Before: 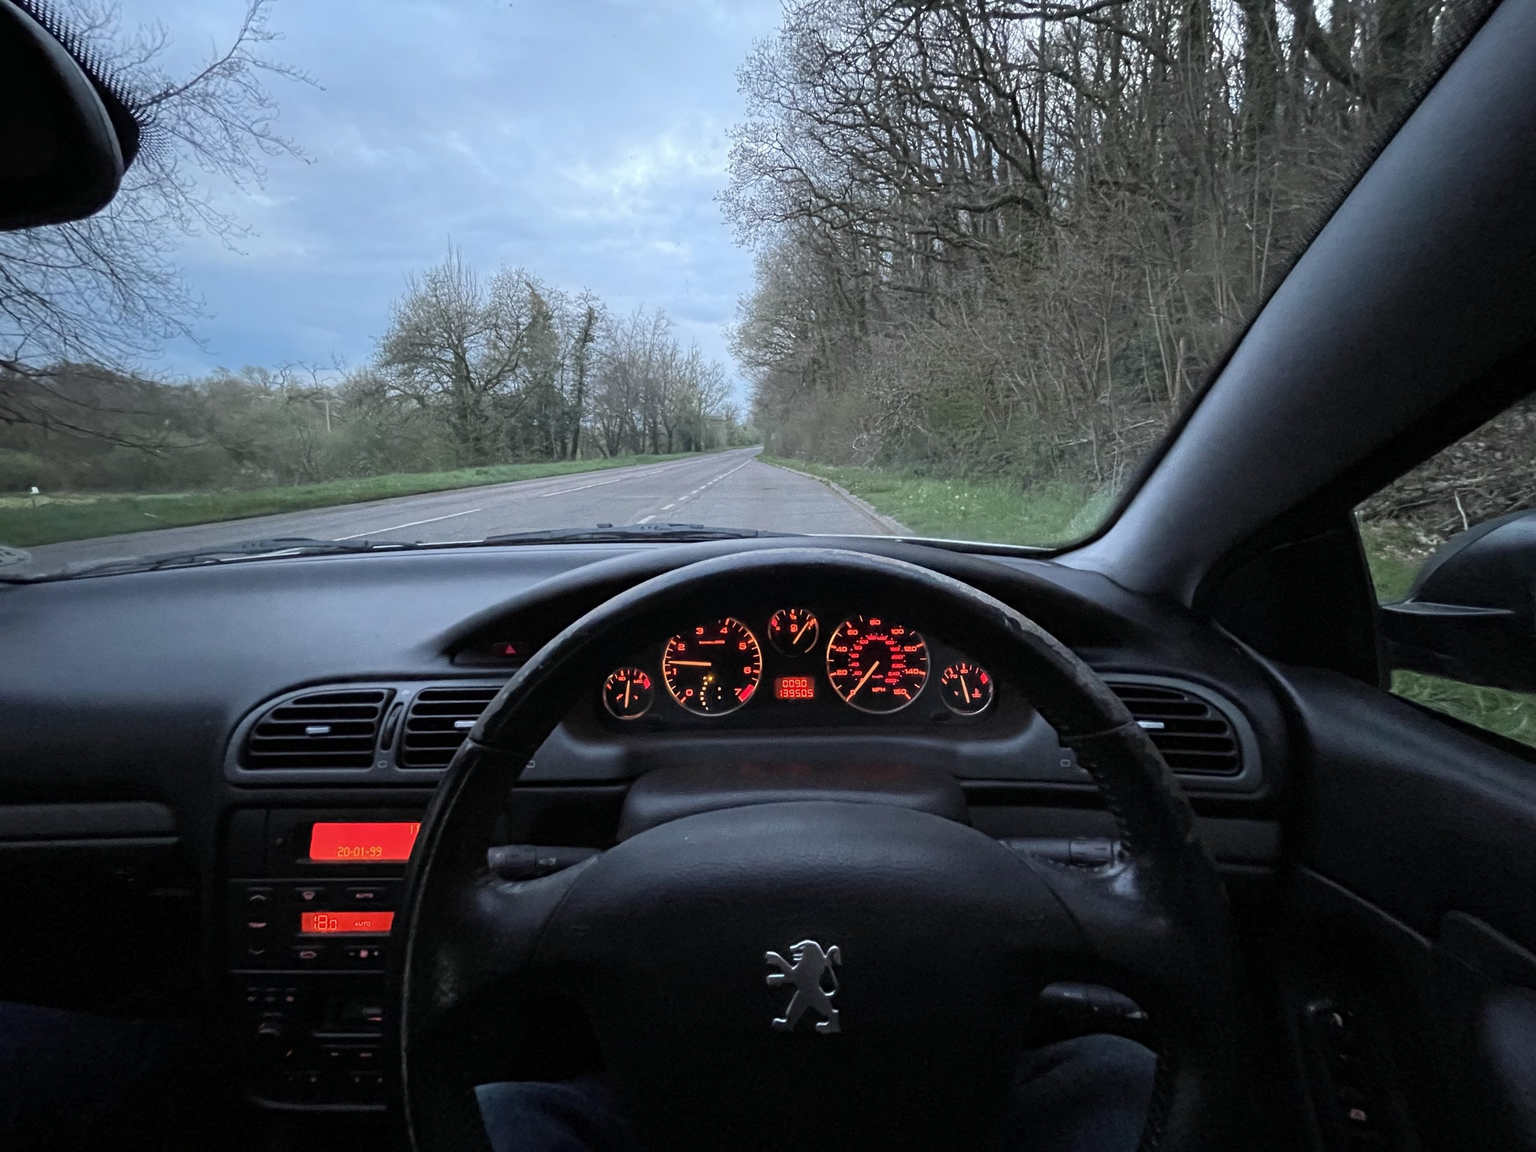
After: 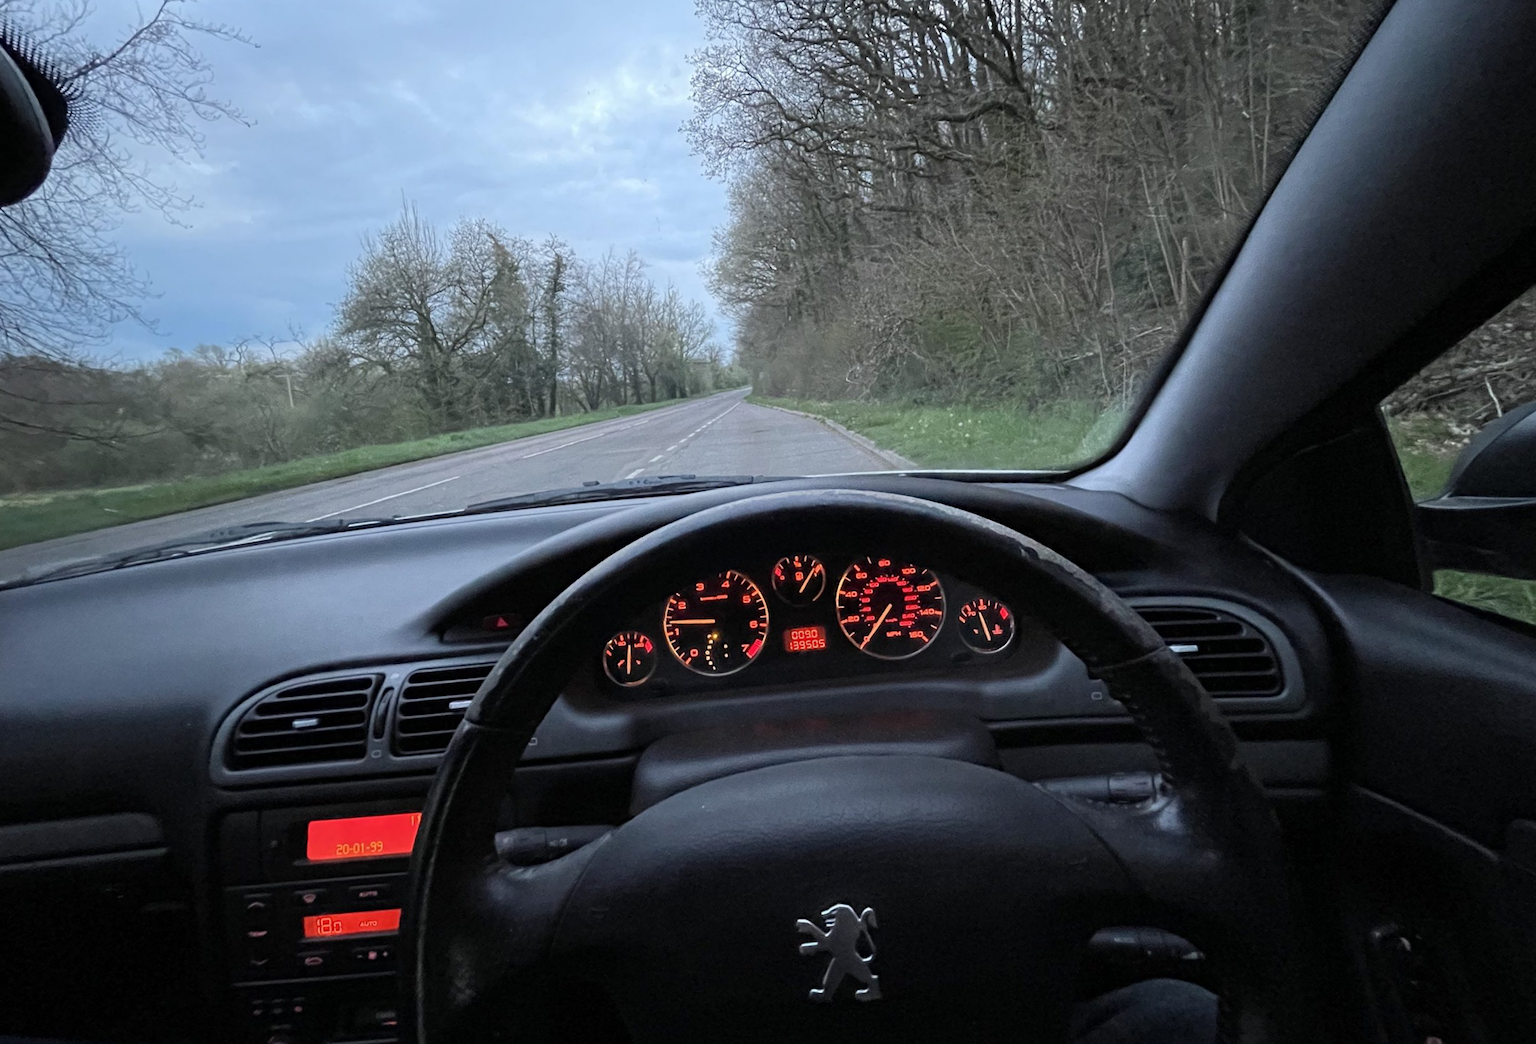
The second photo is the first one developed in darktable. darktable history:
rotate and perspective: rotation -5°, crop left 0.05, crop right 0.952, crop top 0.11, crop bottom 0.89
crop and rotate: angle -0.5°
white balance: emerald 1
